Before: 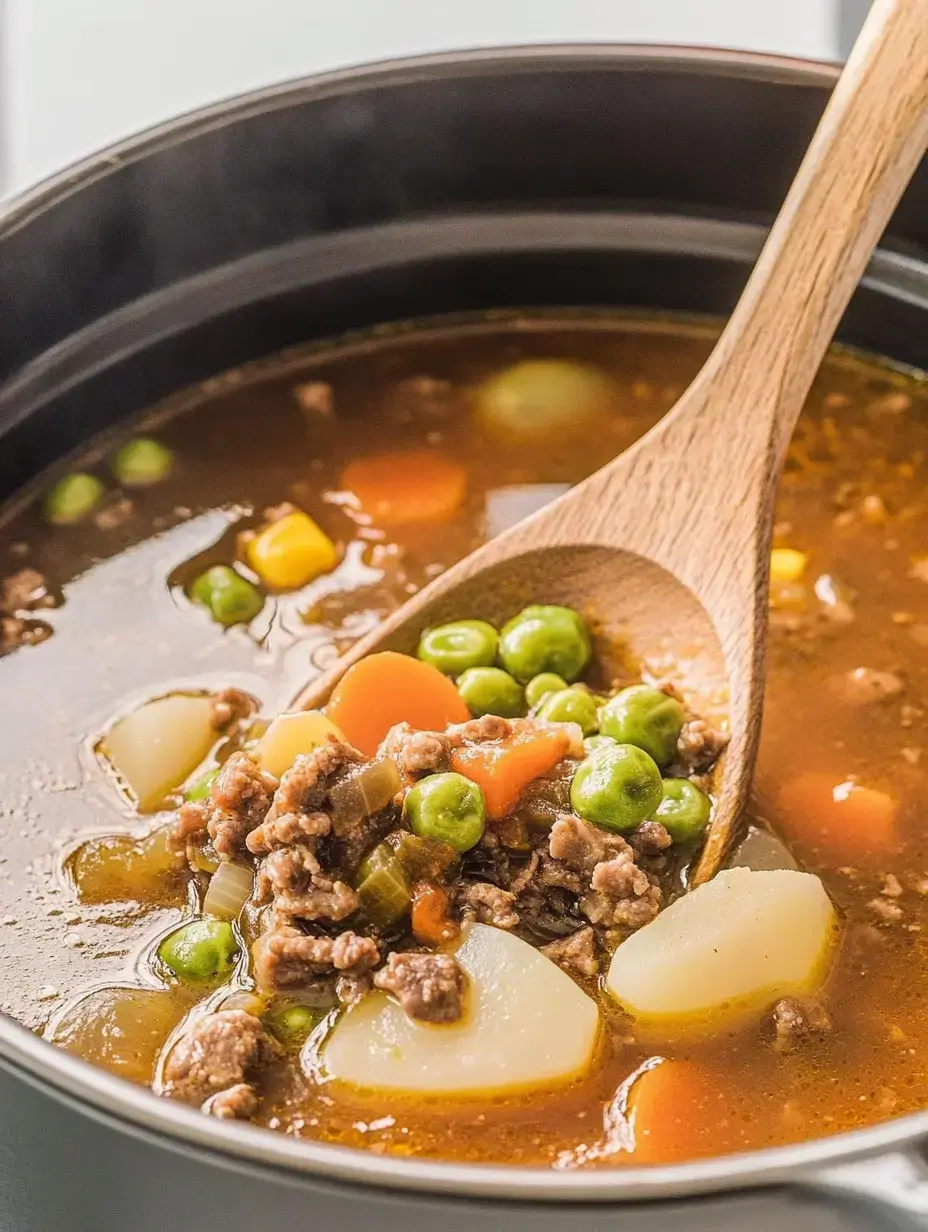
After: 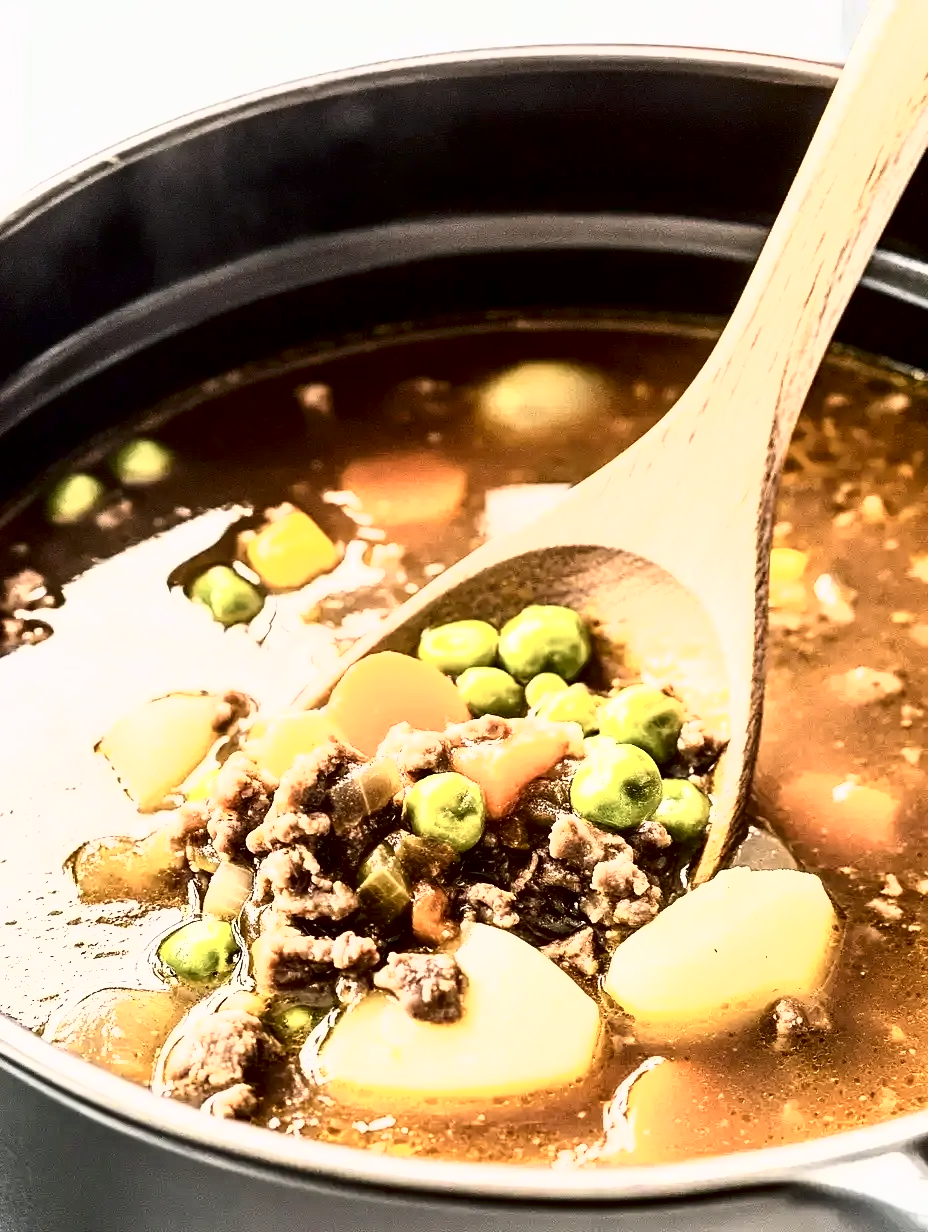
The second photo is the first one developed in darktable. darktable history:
tone curve: curves: ch0 [(0, 0) (0.003, 0) (0.011, 0) (0.025, 0) (0.044, 0.001) (0.069, 0.003) (0.1, 0.003) (0.136, 0.006) (0.177, 0.014) (0.224, 0.056) (0.277, 0.128) (0.335, 0.218) (0.399, 0.346) (0.468, 0.512) (0.543, 0.713) (0.623, 0.898) (0.709, 0.987) (0.801, 0.99) (0.898, 0.99) (1, 1)], color space Lab, independent channels, preserve colors none
